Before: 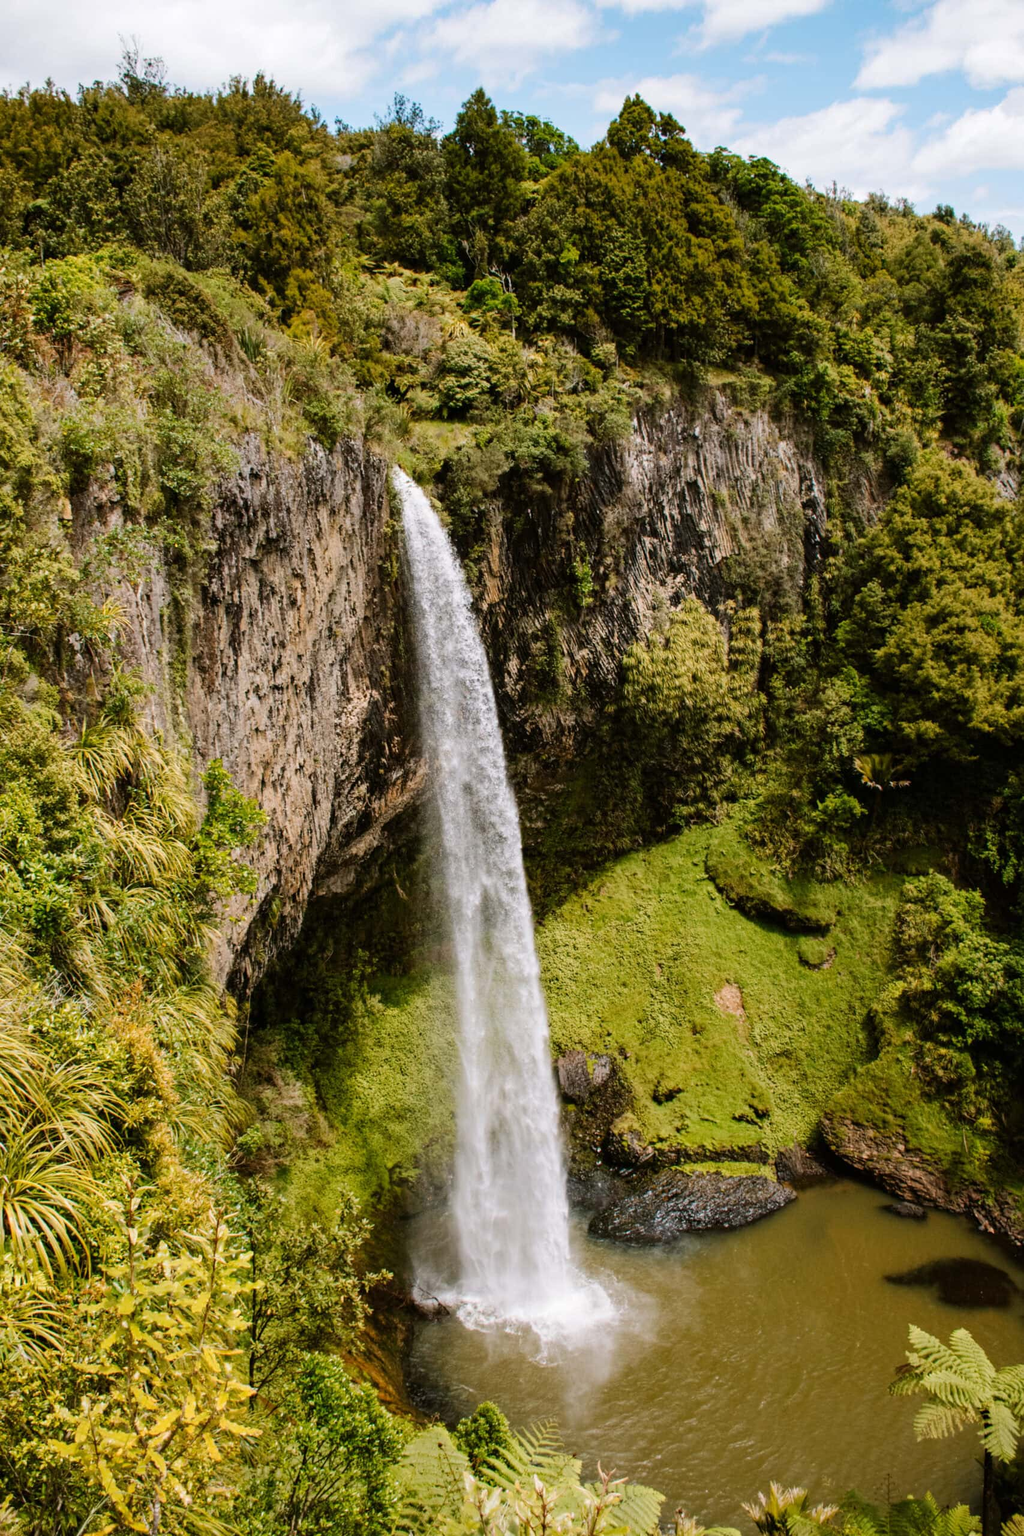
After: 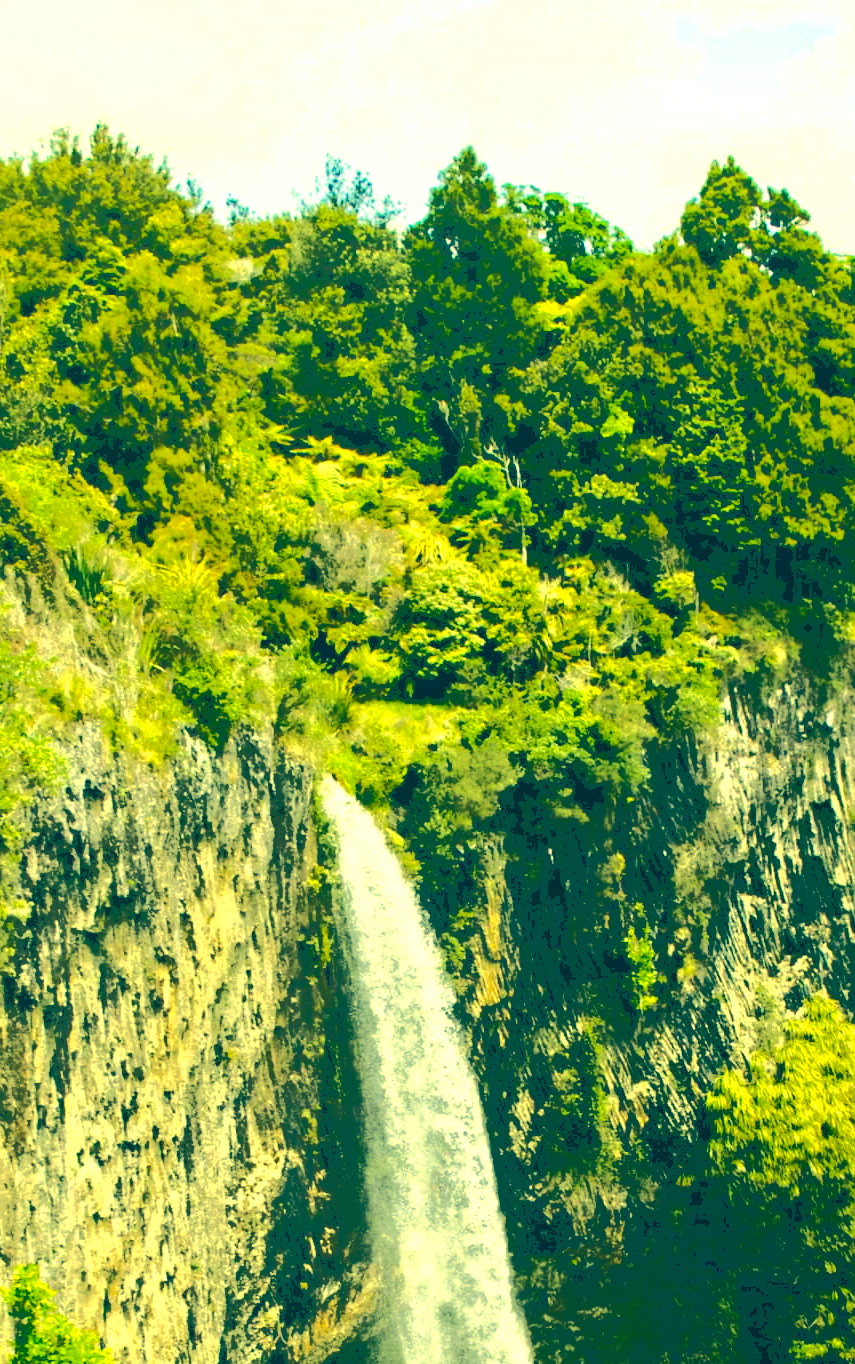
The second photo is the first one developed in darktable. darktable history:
contrast equalizer: y [[0.514, 0.573, 0.581, 0.508, 0.5, 0.5], [0.5 ×6], [0.5 ×6], [0 ×6], [0 ×6]]
exposure: black level correction 0, exposure 1 EV, compensate highlight preservation false
color correction: highlights a* -15.22, highlights b* 39.54, shadows a* -39.53, shadows b* -25.62
tone curve: curves: ch0 [(0, 0) (0.003, 0.198) (0.011, 0.198) (0.025, 0.198) (0.044, 0.198) (0.069, 0.201) (0.1, 0.202) (0.136, 0.207) (0.177, 0.212) (0.224, 0.222) (0.277, 0.27) (0.335, 0.332) (0.399, 0.422) (0.468, 0.542) (0.543, 0.626) (0.623, 0.698) (0.709, 0.764) (0.801, 0.82) (0.898, 0.863) (1, 1)], color space Lab, independent channels, preserve colors none
crop: left 19.494%, right 30.404%, bottom 46.684%
tone equalizer: -8 EV -0.426 EV, -7 EV -0.38 EV, -6 EV -0.357 EV, -5 EV -0.231 EV, -3 EV 0.22 EV, -2 EV 0.346 EV, -1 EV 0.38 EV, +0 EV 0.424 EV, edges refinement/feathering 500, mask exposure compensation -1.57 EV, preserve details no
local contrast: detail 72%
